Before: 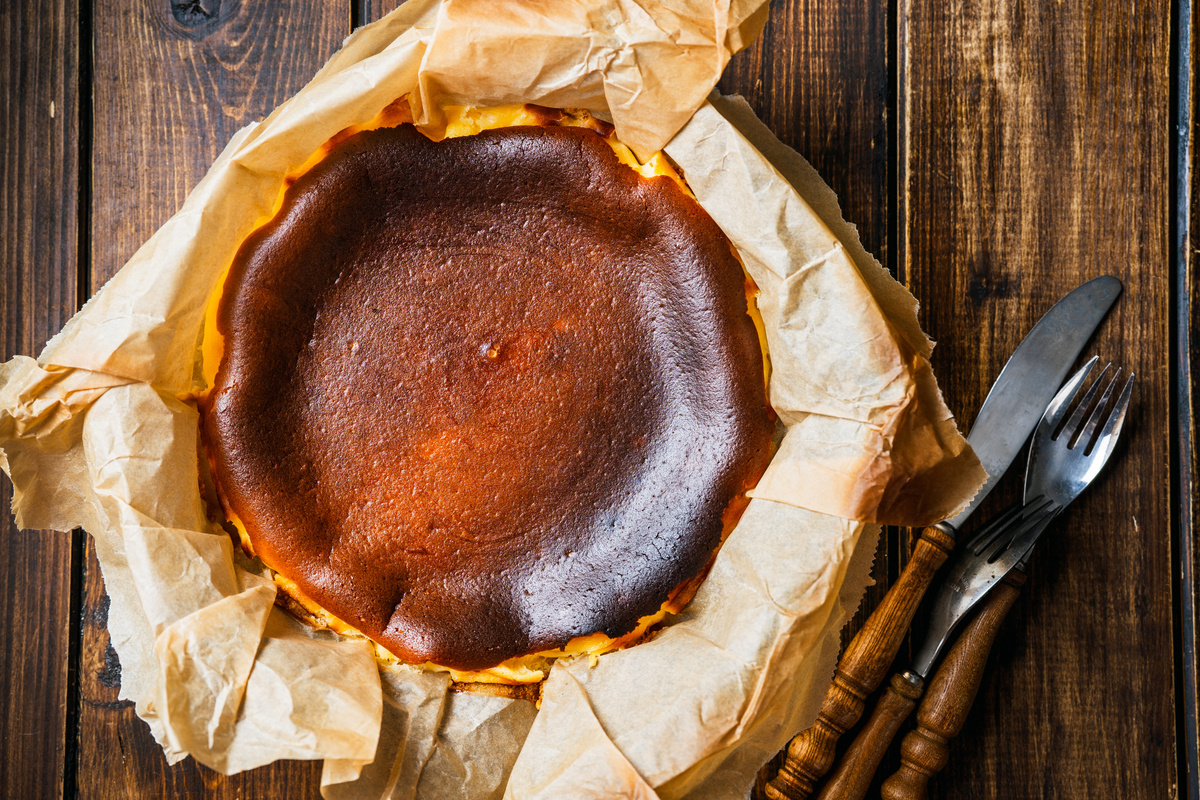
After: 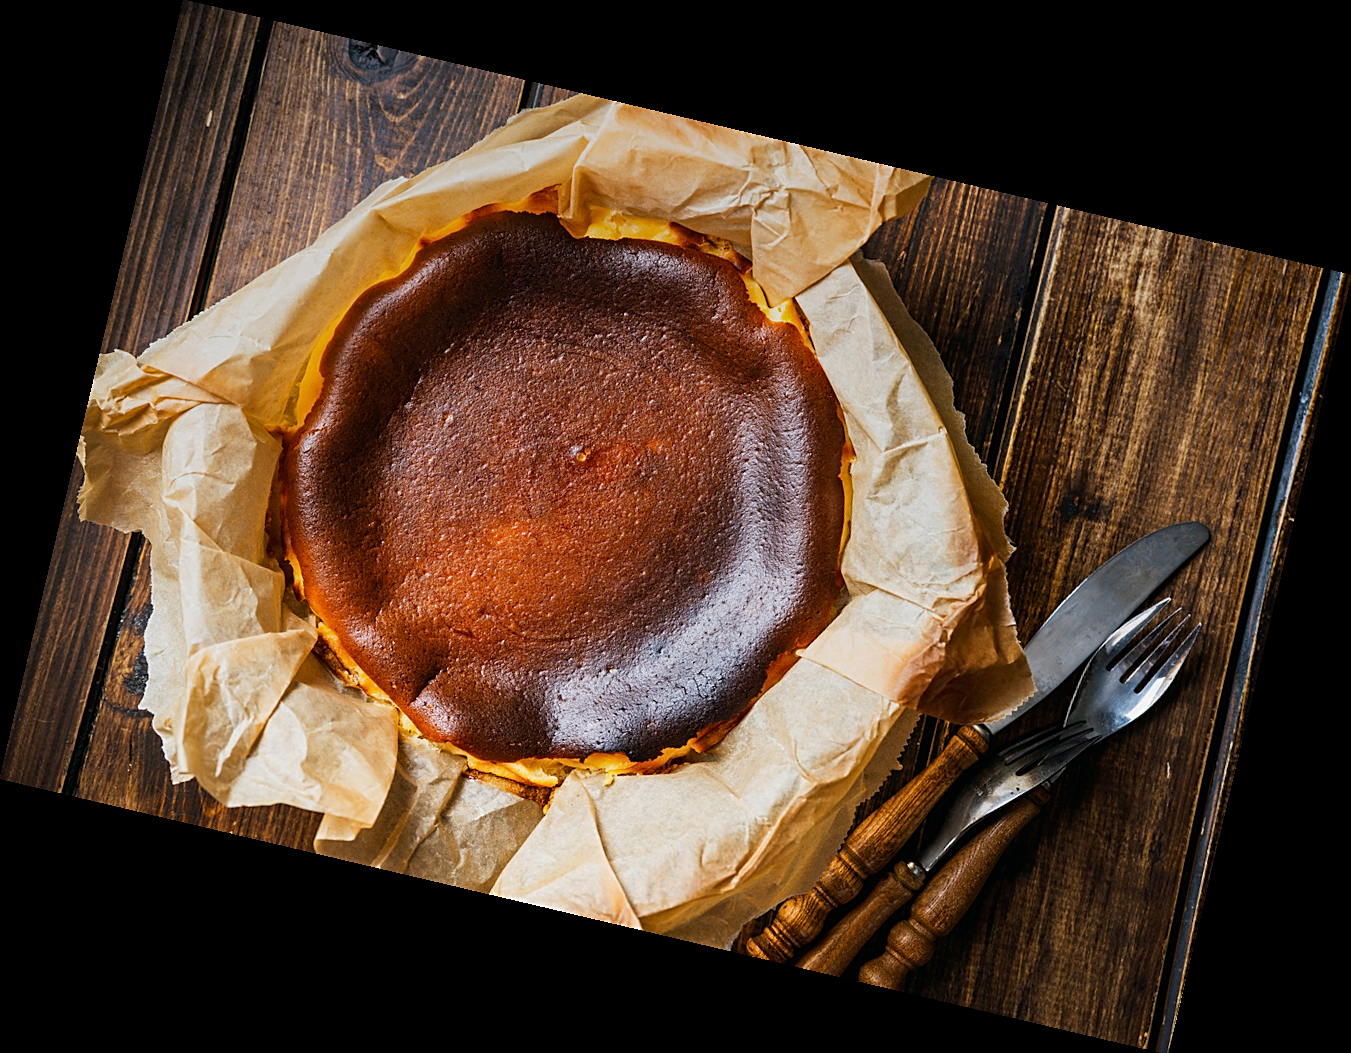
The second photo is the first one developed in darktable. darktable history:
rotate and perspective: rotation 13.27°, automatic cropping off
graduated density: on, module defaults
sharpen: on, module defaults
